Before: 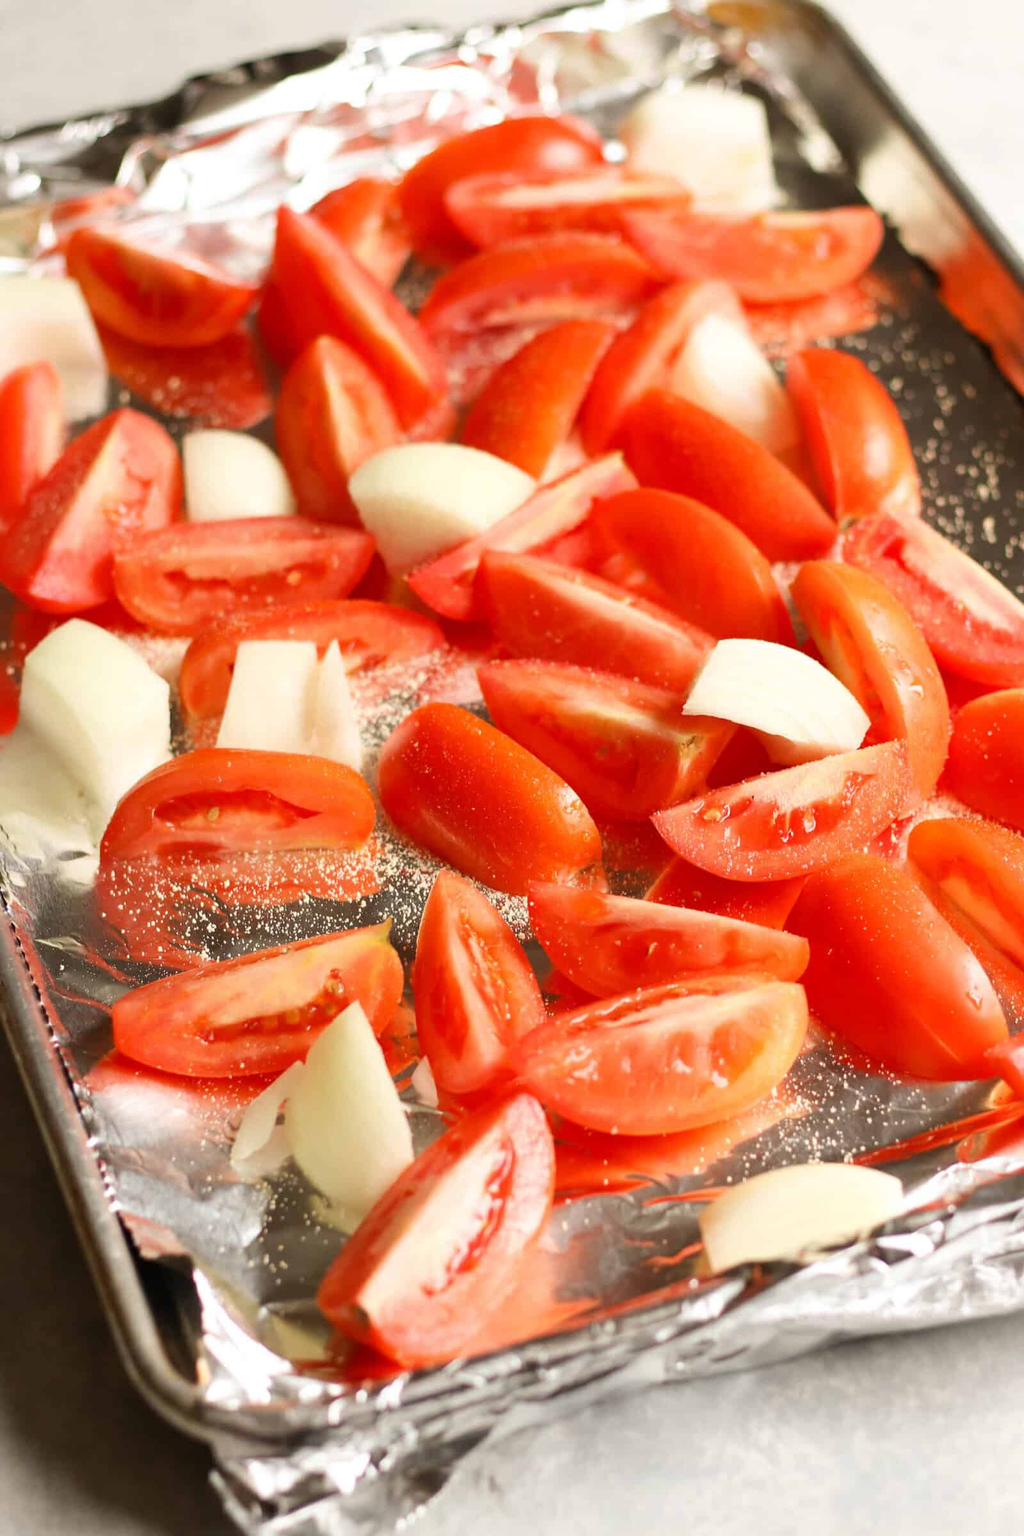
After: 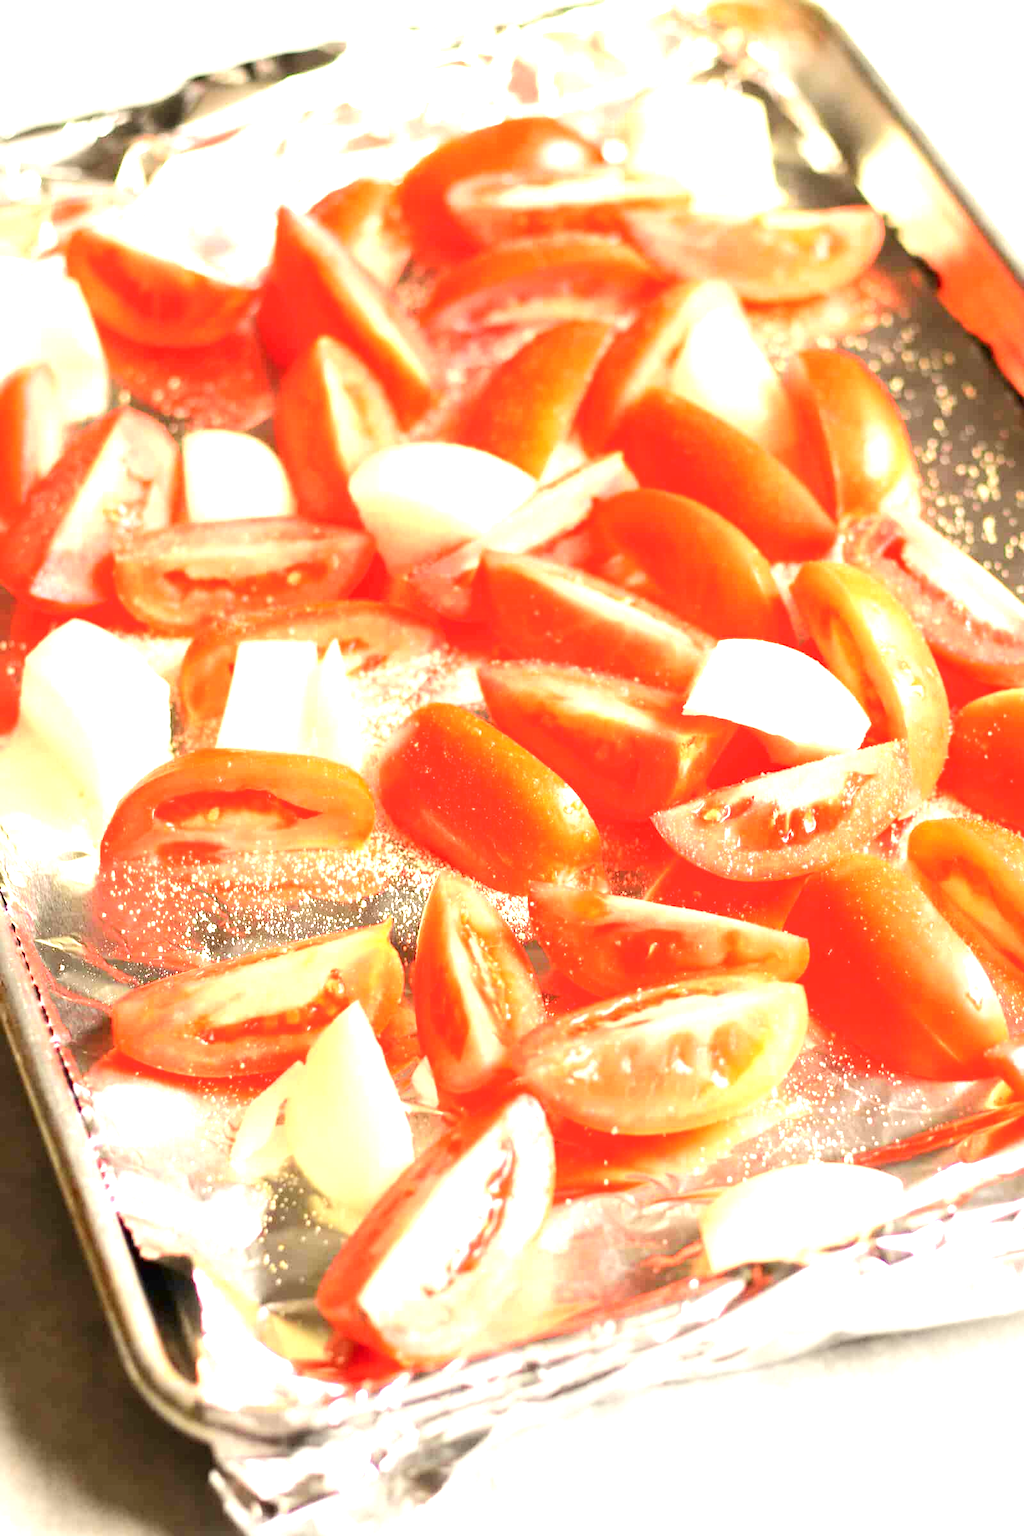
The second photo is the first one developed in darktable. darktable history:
tone curve: curves: ch0 [(0, 0.013) (0.054, 0.018) (0.205, 0.191) (0.289, 0.292) (0.39, 0.424) (0.493, 0.551) (0.666, 0.743) (0.795, 0.841) (1, 0.998)]; ch1 [(0, 0) (0.385, 0.343) (0.439, 0.415) (0.494, 0.495) (0.501, 0.501) (0.51, 0.509) (0.548, 0.554) (0.586, 0.614) (0.66, 0.706) (0.783, 0.804) (1, 1)]; ch2 [(0, 0) (0.304, 0.31) (0.403, 0.399) (0.441, 0.428) (0.47, 0.469) (0.498, 0.496) (0.524, 0.538) (0.566, 0.579) (0.633, 0.665) (0.7, 0.711) (1, 1)], color space Lab, independent channels, preserve colors none
exposure: black level correction 0, exposure 1.675 EV, compensate exposure bias true, compensate highlight preservation false
